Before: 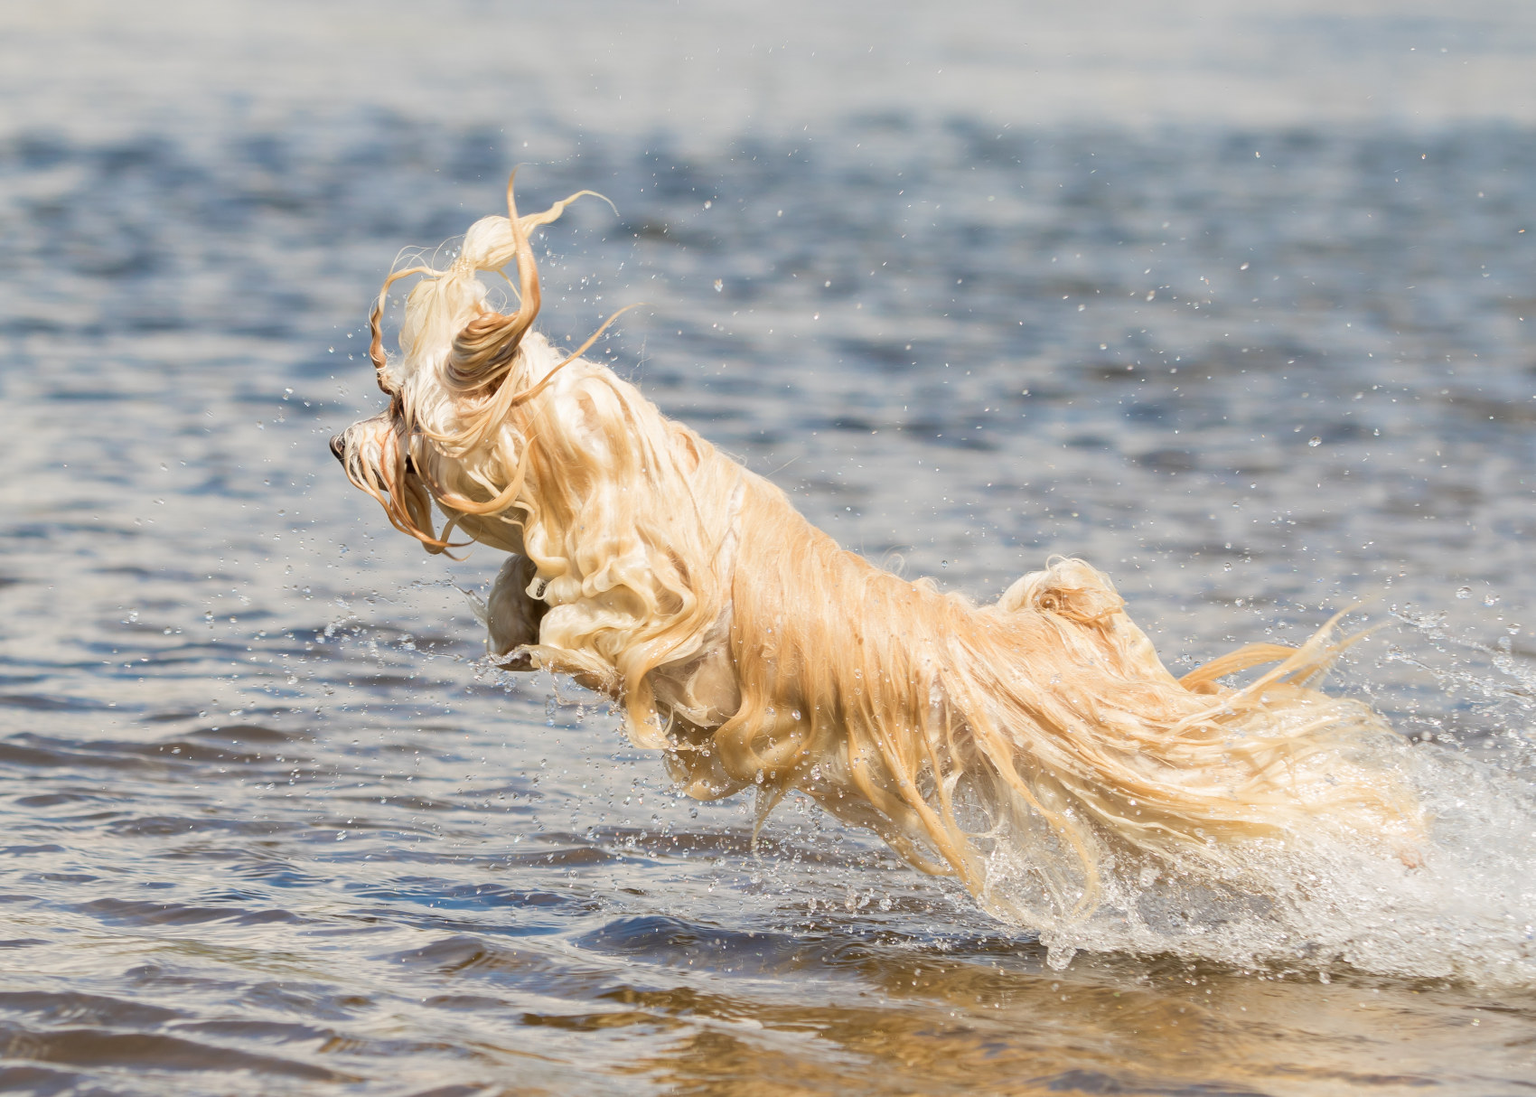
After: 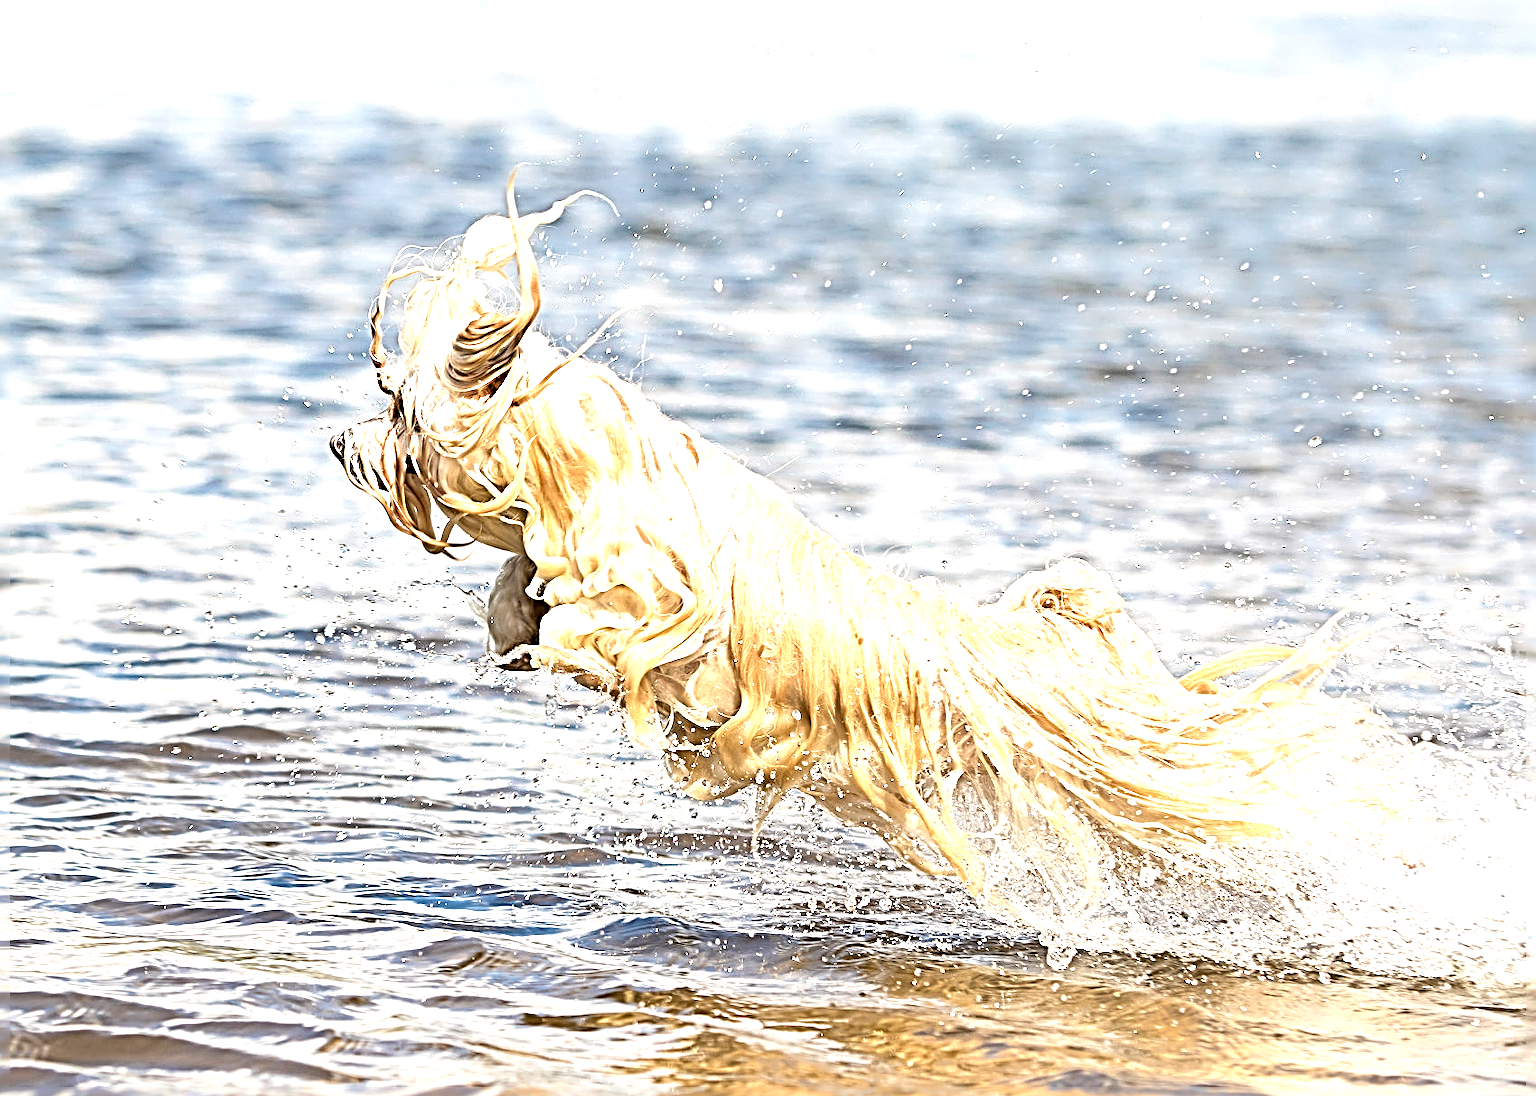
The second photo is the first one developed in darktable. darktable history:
sharpen: radius 4.001, amount 2
exposure: black level correction 0, exposure 1.1 EV, compensate exposure bias true, compensate highlight preservation false
